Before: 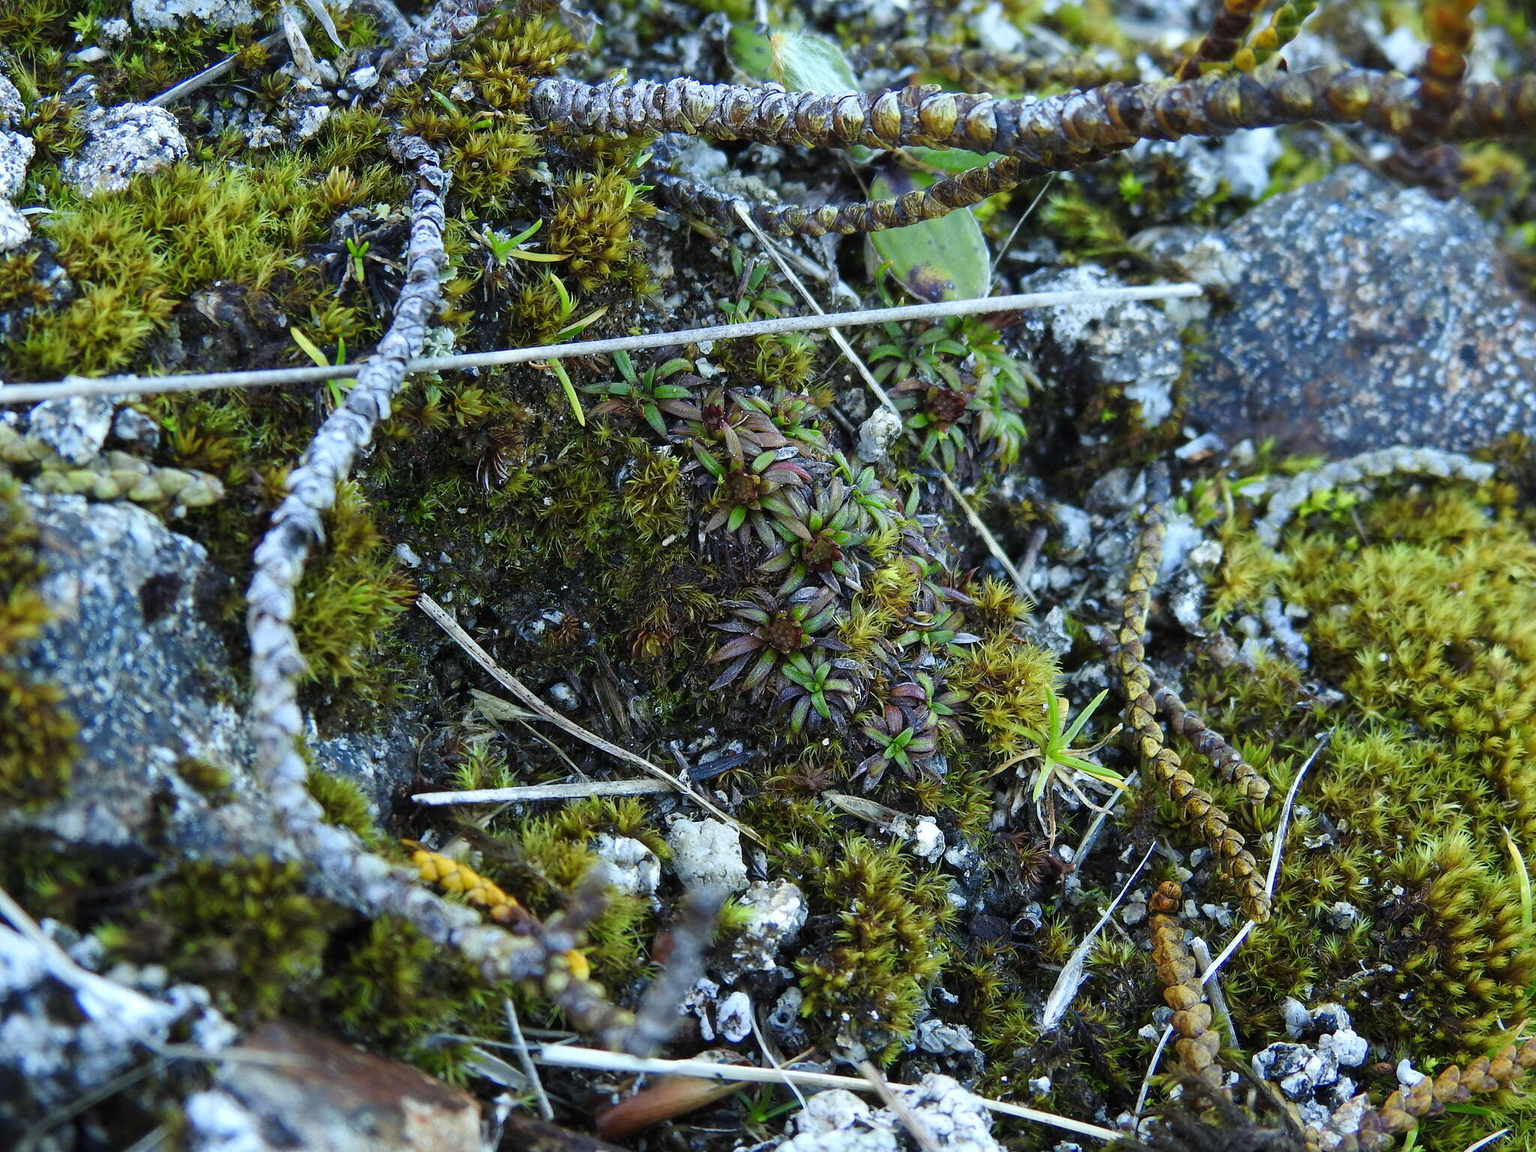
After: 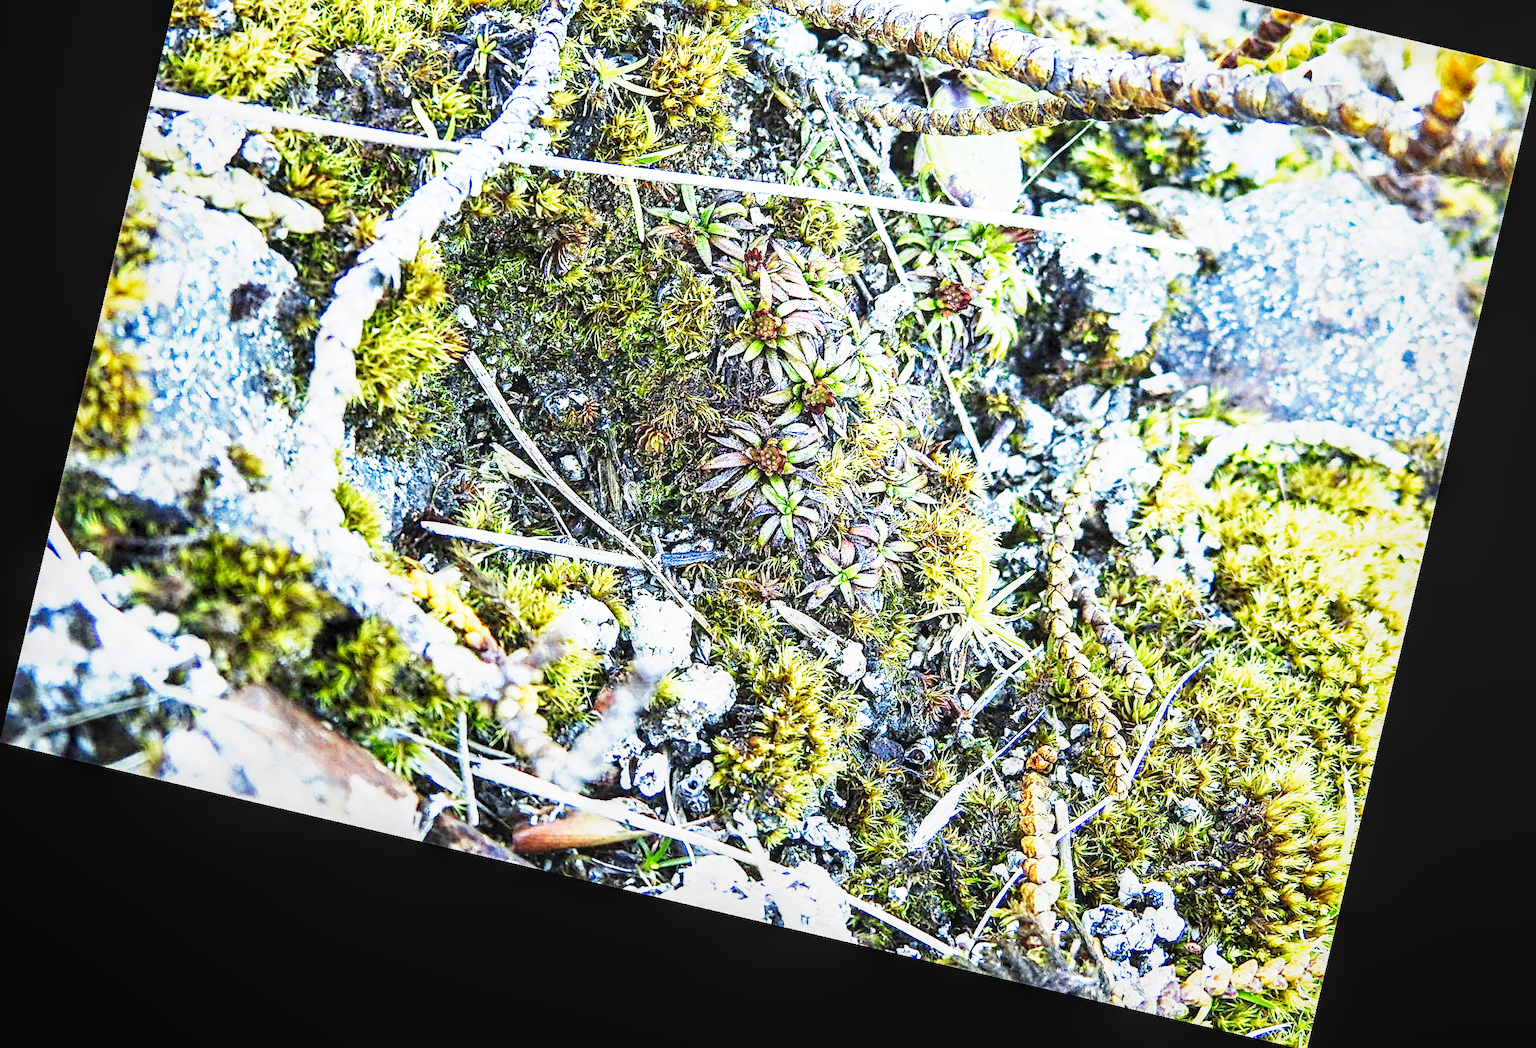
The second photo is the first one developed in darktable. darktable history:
local contrast: on, module defaults
exposure: black level correction 0, exposure 1.625 EV, compensate exposure bias true, compensate highlight preservation false
crop and rotate: top 18.507%
rotate and perspective: rotation 13.27°, automatic cropping off
sharpen: radius 2.817, amount 0.715
base curve: curves: ch0 [(0, 0) (0.007, 0.004) (0.027, 0.03) (0.046, 0.07) (0.207, 0.54) (0.442, 0.872) (0.673, 0.972) (1, 1)], preserve colors none
